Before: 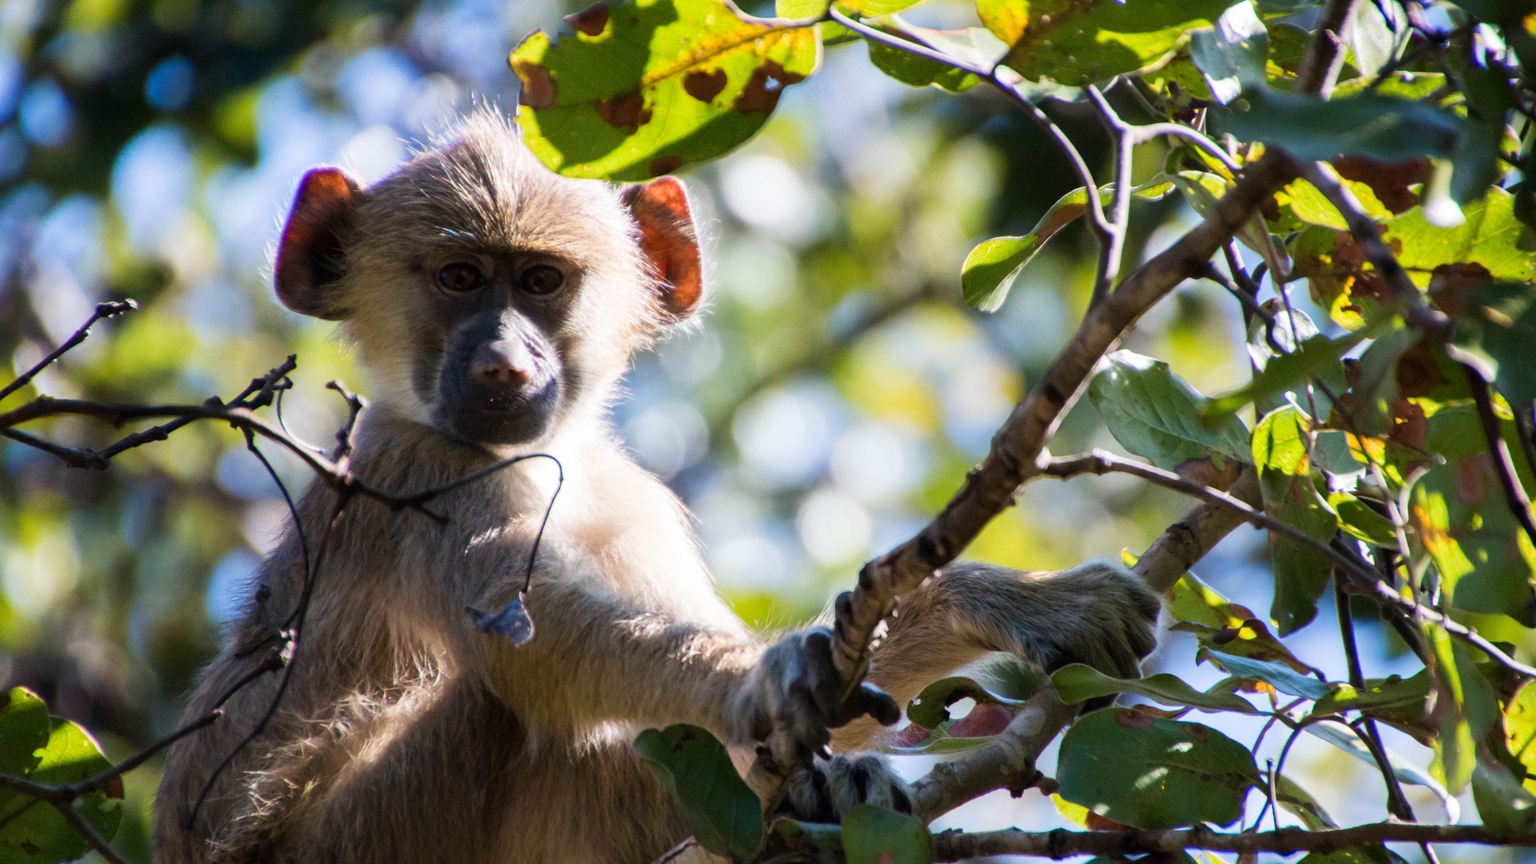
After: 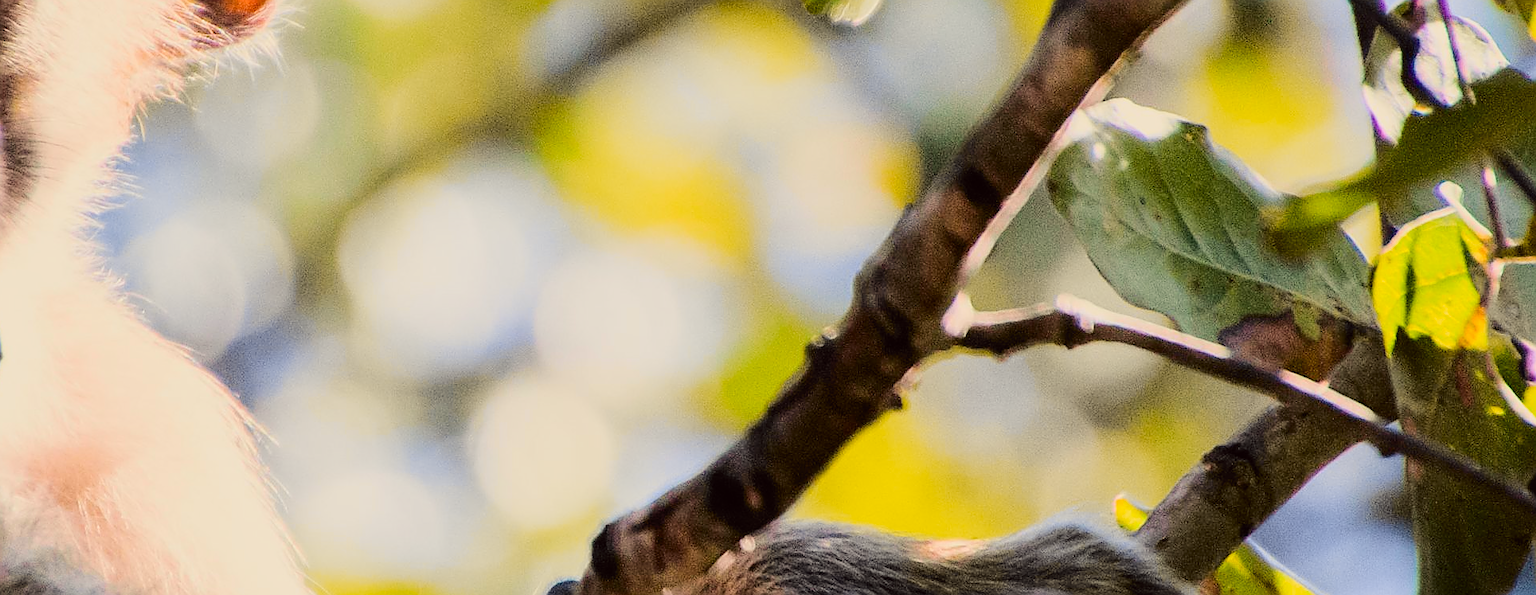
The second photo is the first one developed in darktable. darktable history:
filmic rgb: black relative exposure -8.15 EV, white relative exposure 3.76 EV, hardness 4.46
white balance: red 1.127, blue 0.943
sharpen: radius 1.4, amount 1.25, threshold 0.7
local contrast: mode bilateral grid, contrast 10, coarseness 25, detail 110%, midtone range 0.2
tone curve: curves: ch0 [(0, 0.01) (0.097, 0.07) (0.204, 0.173) (0.447, 0.517) (0.539, 0.624) (0.733, 0.791) (0.879, 0.898) (1, 0.98)]; ch1 [(0, 0) (0.393, 0.415) (0.447, 0.448) (0.485, 0.494) (0.523, 0.509) (0.545, 0.544) (0.574, 0.578) (0.648, 0.674) (1, 1)]; ch2 [(0, 0) (0.369, 0.388) (0.449, 0.431) (0.499, 0.5) (0.521, 0.517) (0.53, 0.54) (0.564, 0.569) (0.674, 0.735) (1, 1)], color space Lab, independent channels, preserve colors none
crop: left 36.607%, top 34.735%, right 13.146%, bottom 30.611%
color correction: highlights a* -0.95, highlights b* 4.5, shadows a* 3.55
